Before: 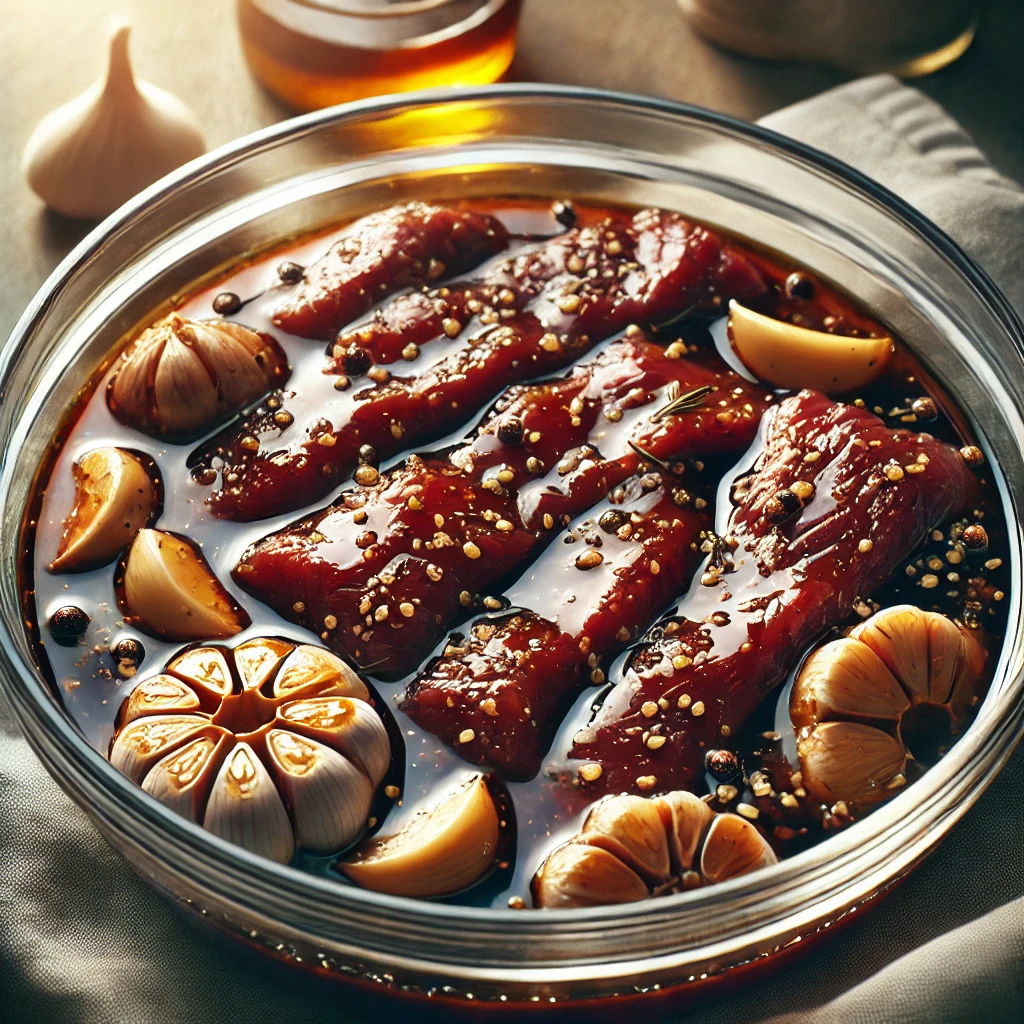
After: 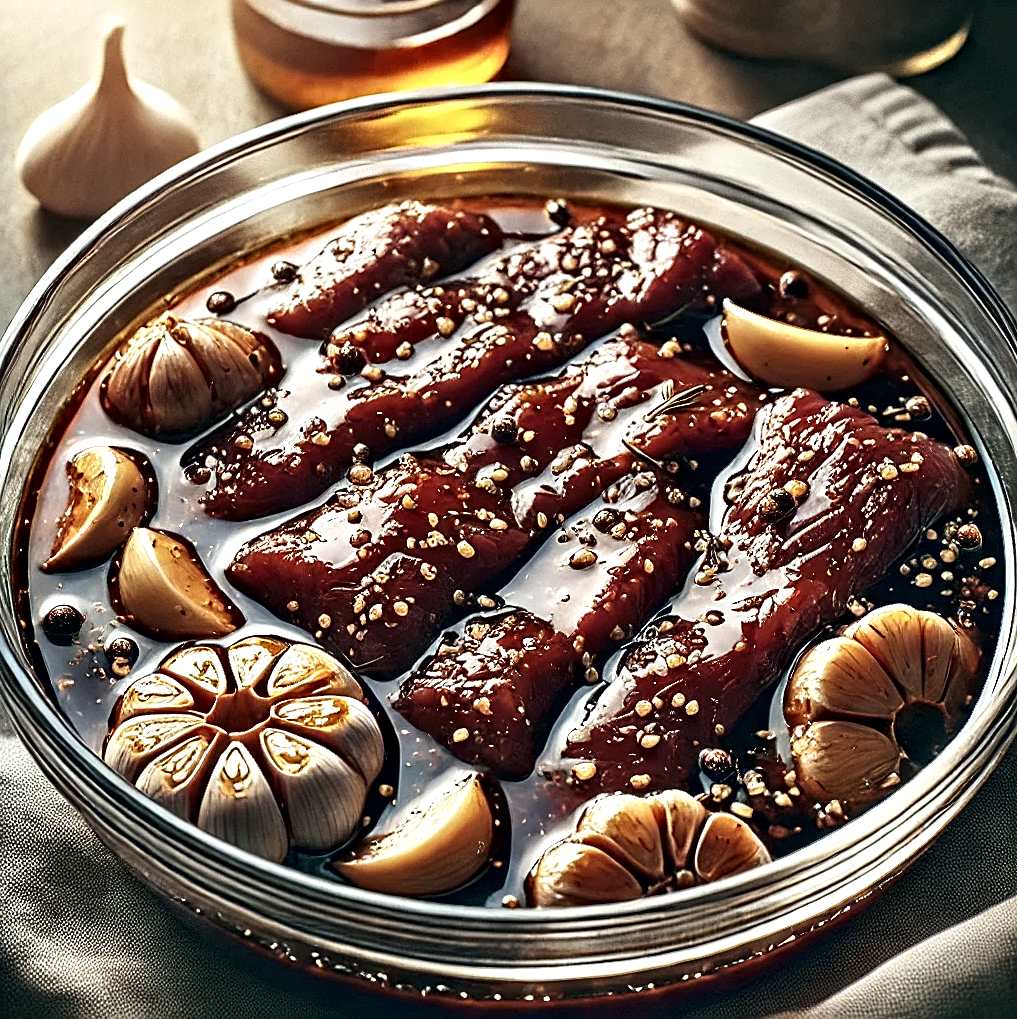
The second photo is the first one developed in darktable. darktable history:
contrast brightness saturation: contrast 0.11, saturation -0.17
contrast equalizer: octaves 7, y [[0.5, 0.542, 0.583, 0.625, 0.667, 0.708], [0.5 ×6], [0.5 ×6], [0 ×6], [0 ×6]]
crop and rotate: left 0.614%, top 0.179%, bottom 0.309%
sharpen: on, module defaults
